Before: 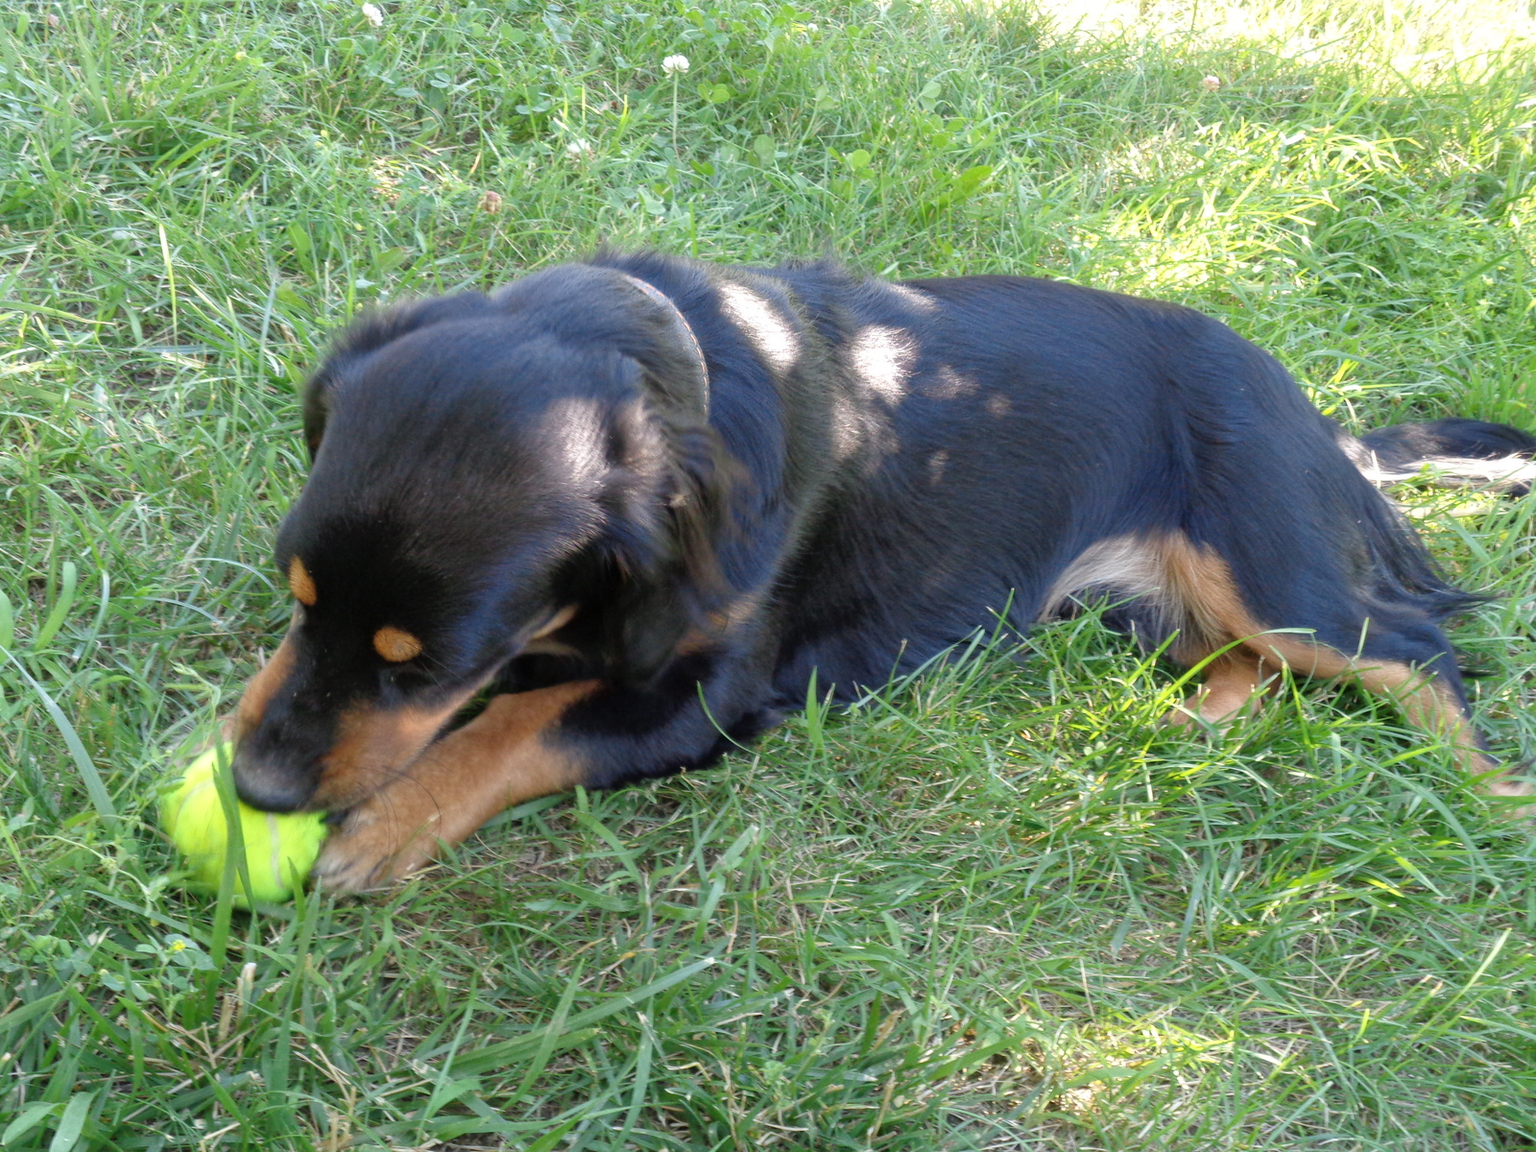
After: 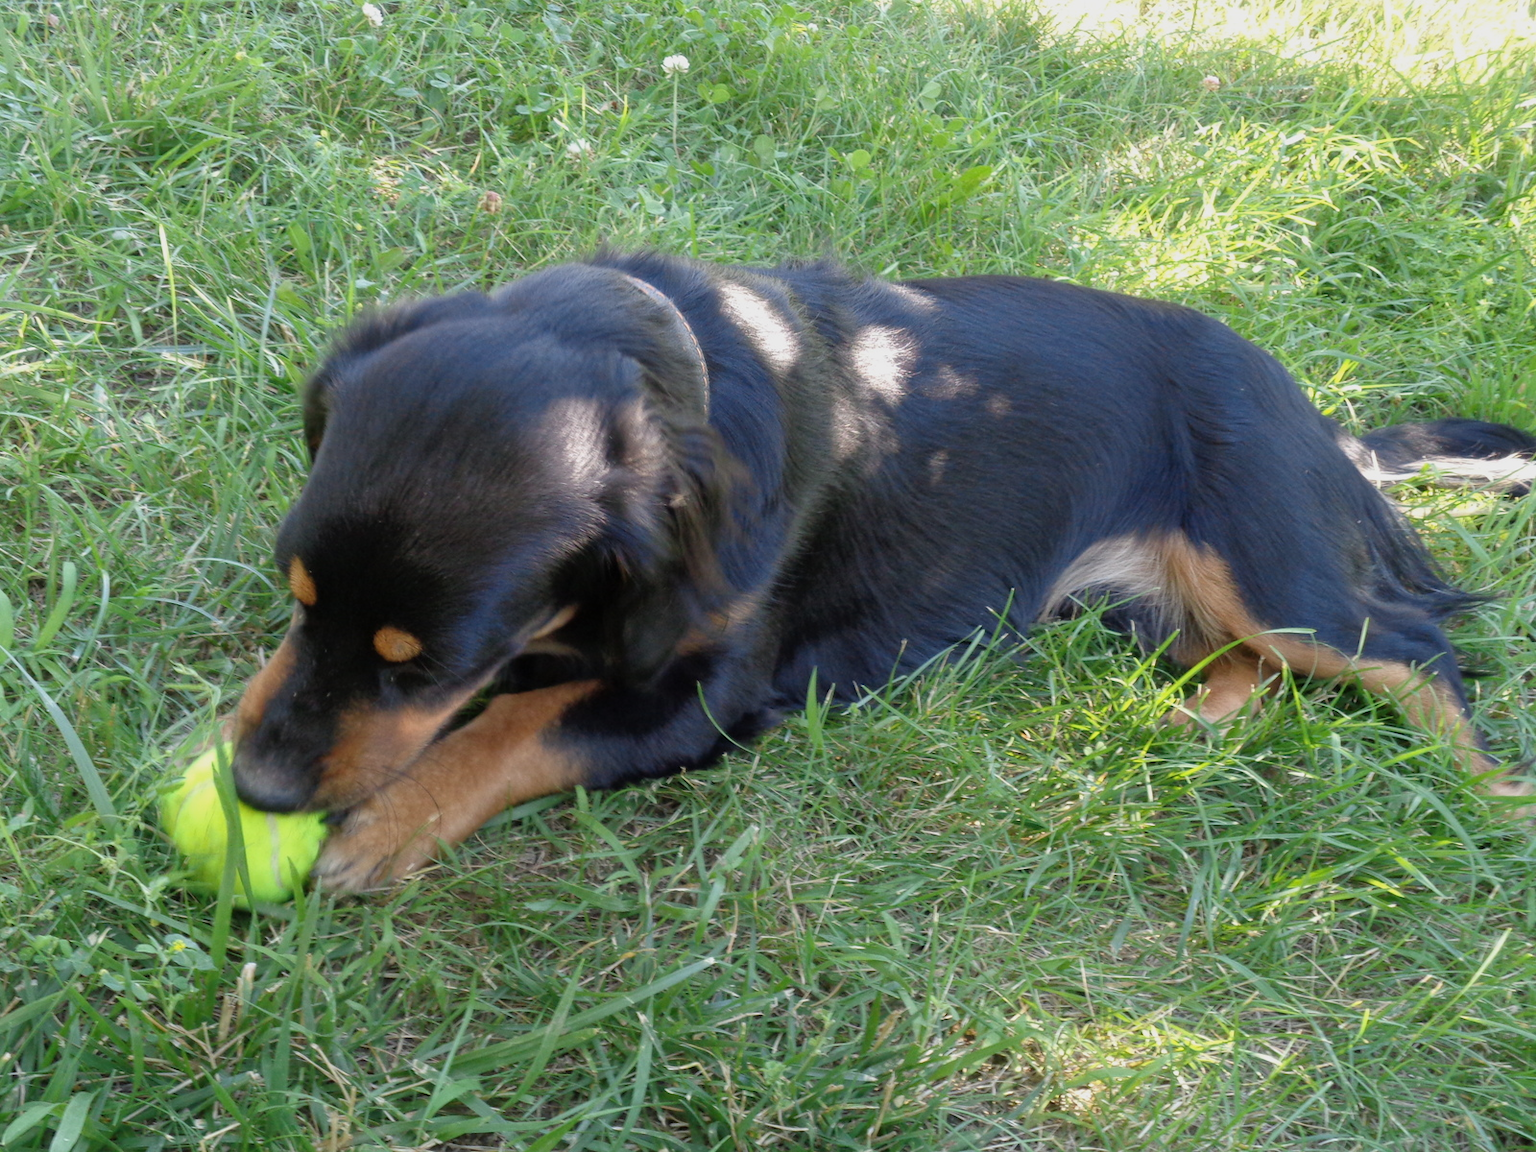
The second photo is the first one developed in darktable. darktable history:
exposure: exposure -0.278 EV, compensate highlight preservation false
